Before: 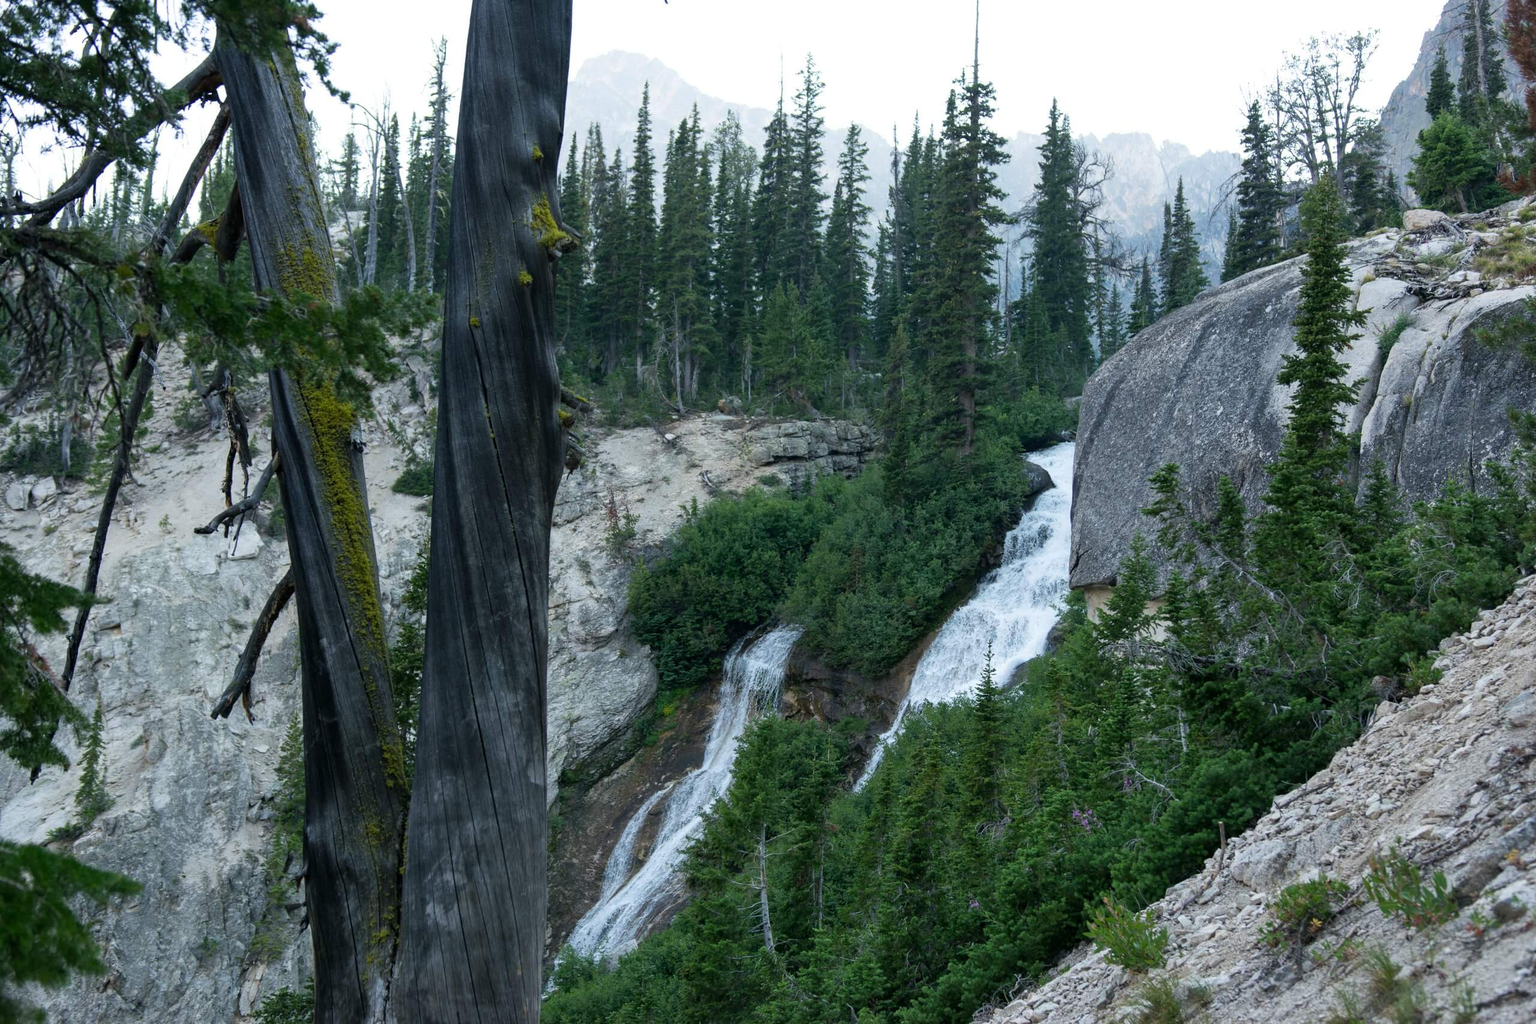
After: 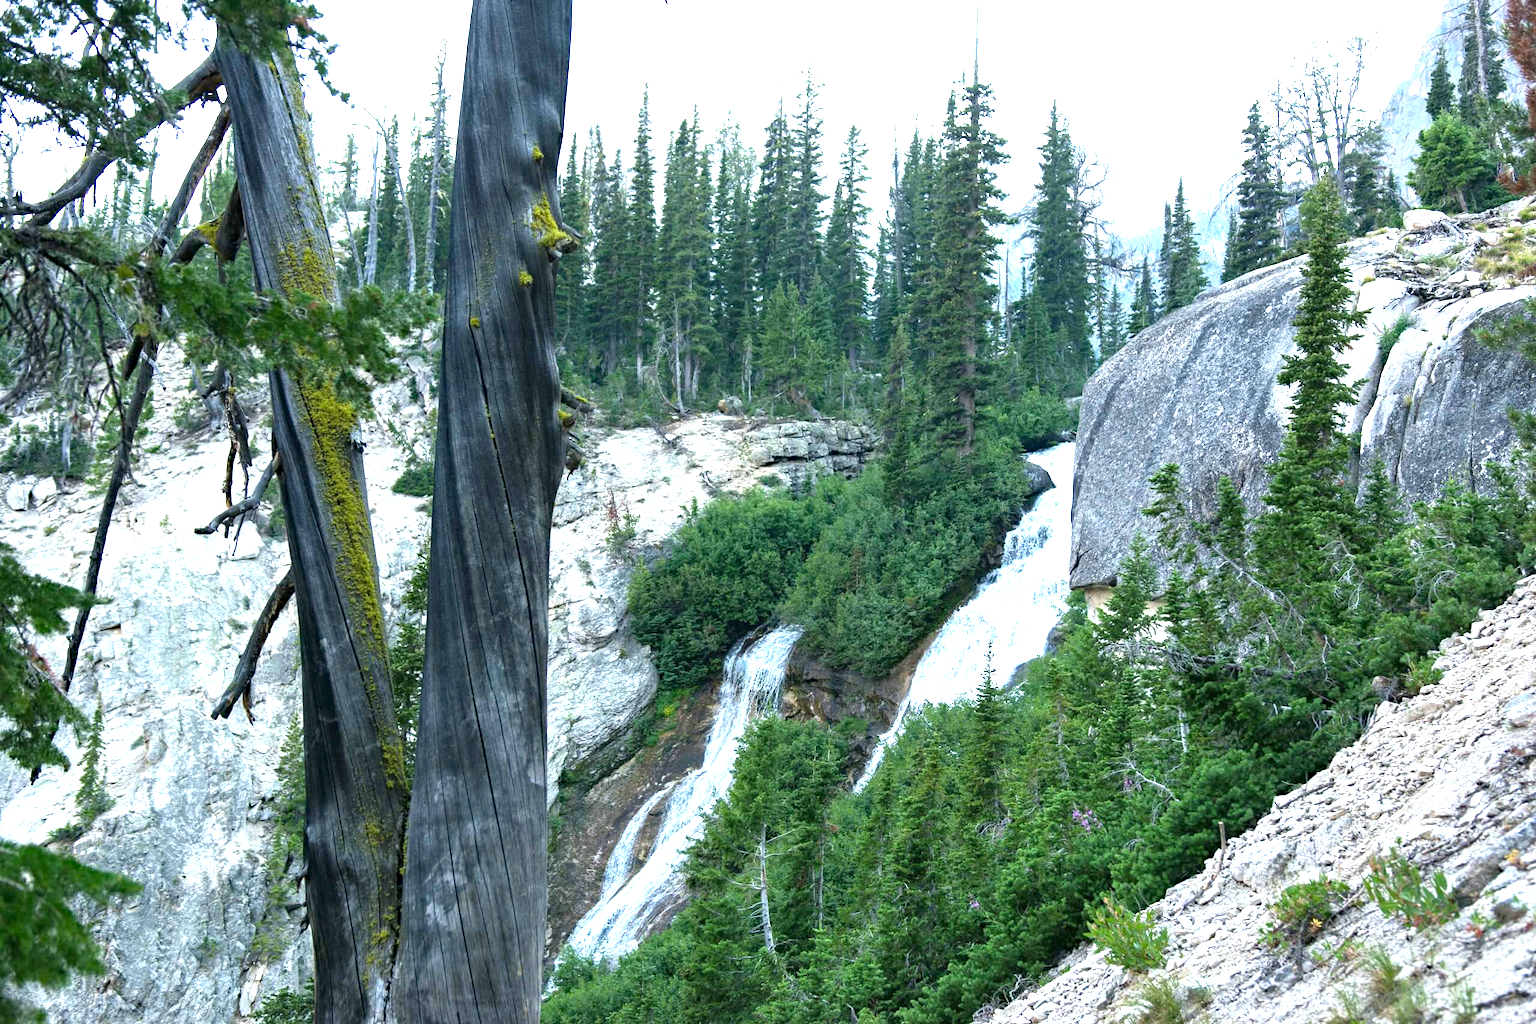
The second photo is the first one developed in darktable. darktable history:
exposure: black level correction 0, exposure 1.625 EV, compensate exposure bias true, compensate highlight preservation false
haze removal: compatibility mode true, adaptive false
